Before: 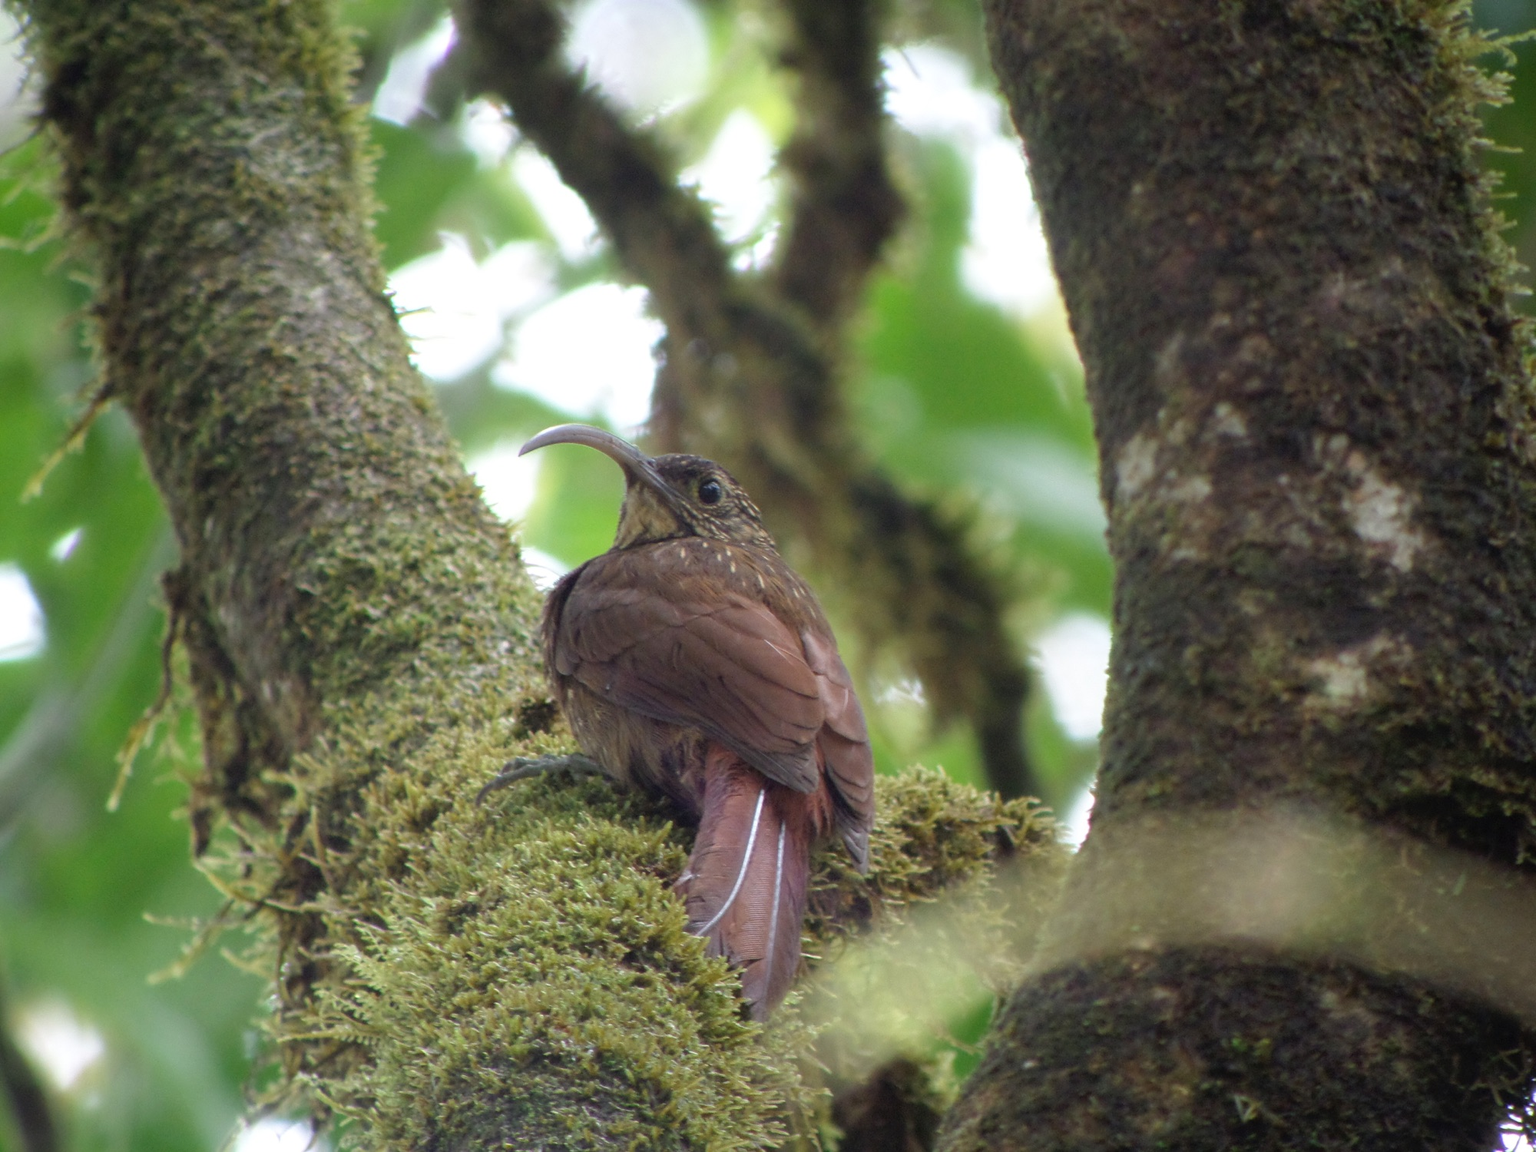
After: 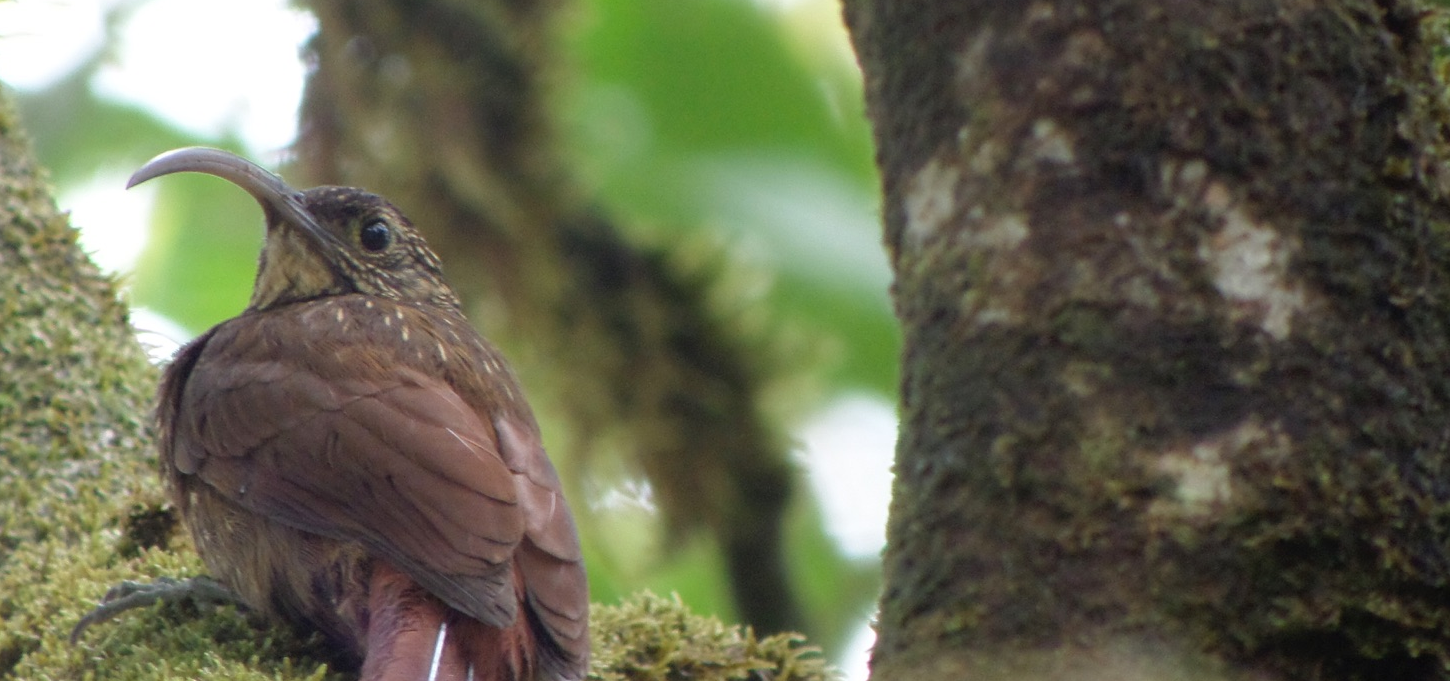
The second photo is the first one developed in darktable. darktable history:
crop and rotate: left 27.475%, top 27.047%, bottom 27.551%
